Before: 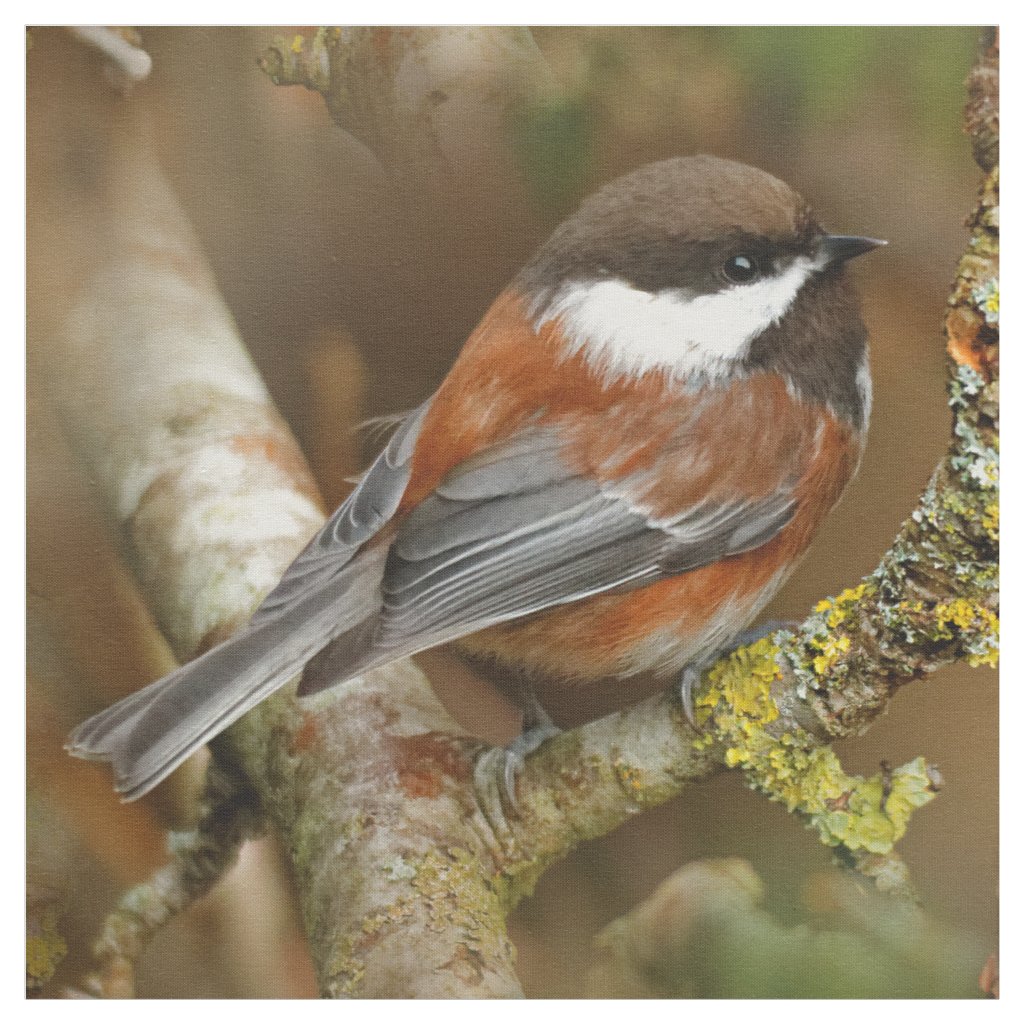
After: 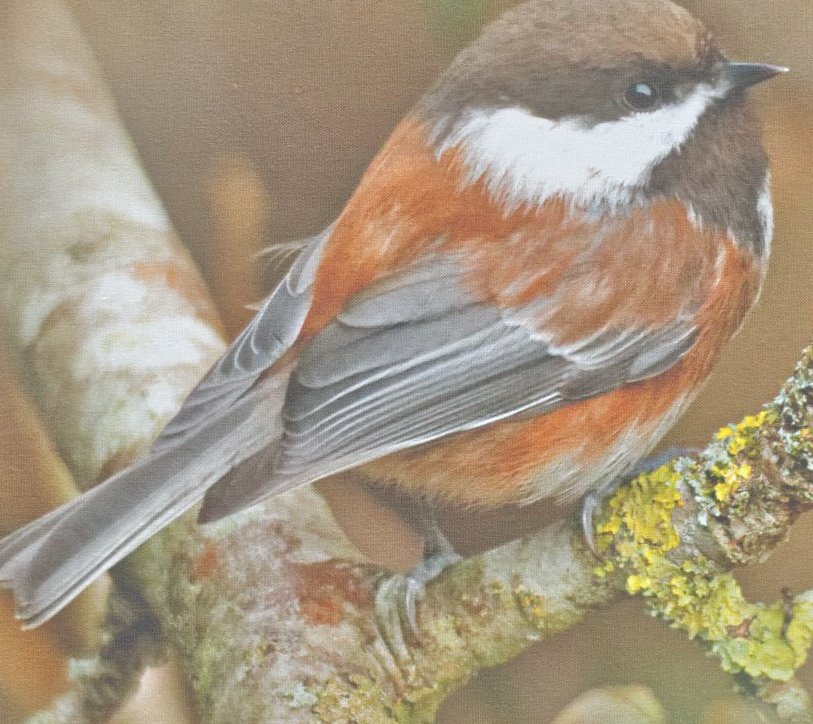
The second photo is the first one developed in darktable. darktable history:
crop: left 9.712%, top 16.928%, right 10.845%, bottom 12.332%
white balance: red 0.974, blue 1.044
tone equalizer: -7 EV 0.15 EV, -6 EV 0.6 EV, -5 EV 1.15 EV, -4 EV 1.33 EV, -3 EV 1.15 EV, -2 EV 0.6 EV, -1 EV 0.15 EV, mask exposure compensation -0.5 EV
